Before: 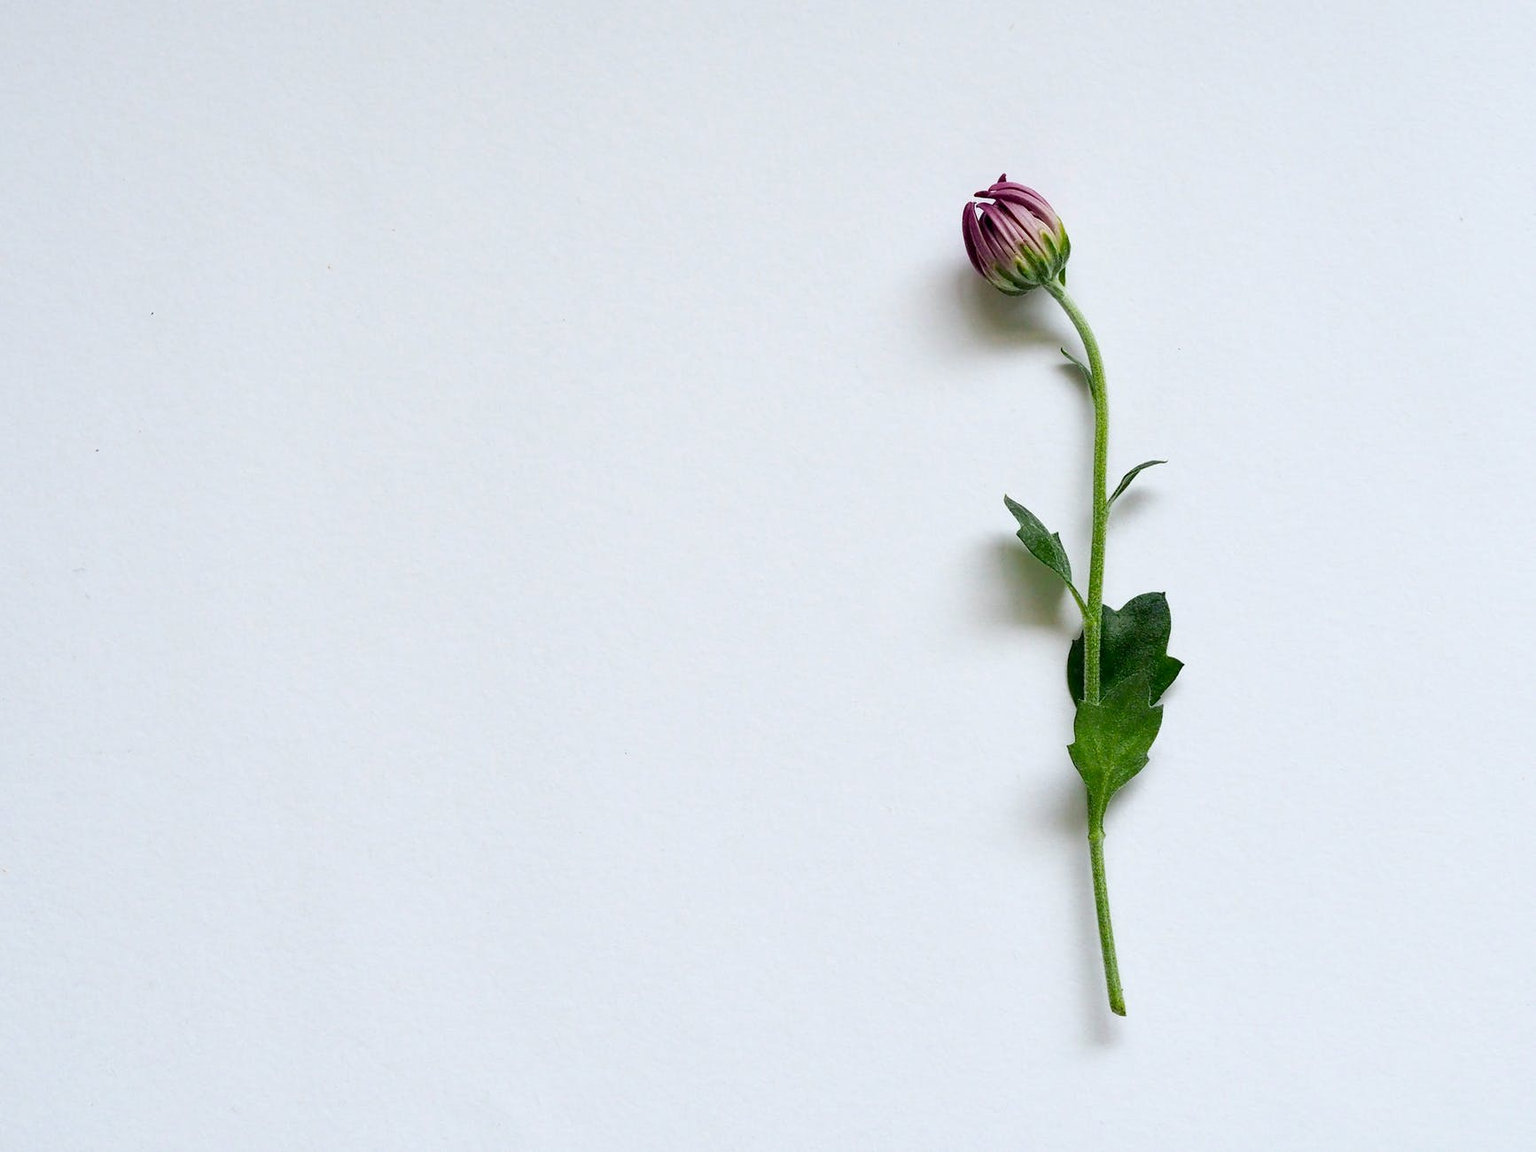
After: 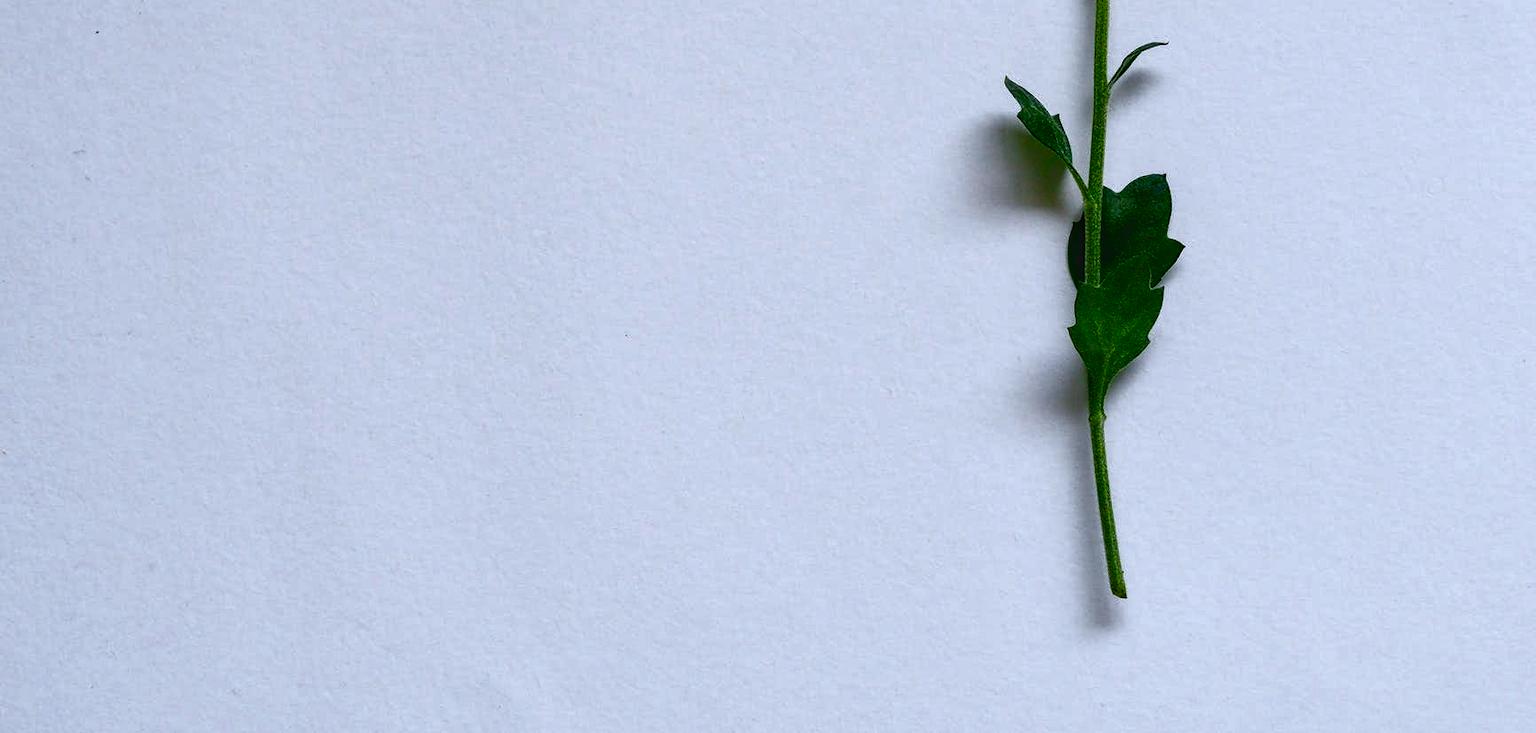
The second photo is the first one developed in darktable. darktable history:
color calibration: illuminant as shot in camera, x 0.358, y 0.373, temperature 4628.91 K
crop and rotate: top 36.359%
tone equalizer: on, module defaults
color balance rgb: perceptual saturation grading › global saturation 24.022%, perceptual saturation grading › highlights -23.363%, perceptual saturation grading › mid-tones 23.863%, perceptual saturation grading › shadows 39.569%
exposure: black level correction 0.007, compensate exposure bias true, compensate highlight preservation false
local contrast: on, module defaults
contrast brightness saturation: brightness -0.524
tone curve: curves: ch0 [(0, 0.042) (0.129, 0.18) (0.501, 0.497) (1, 1)], color space Lab, independent channels, preserve colors none
